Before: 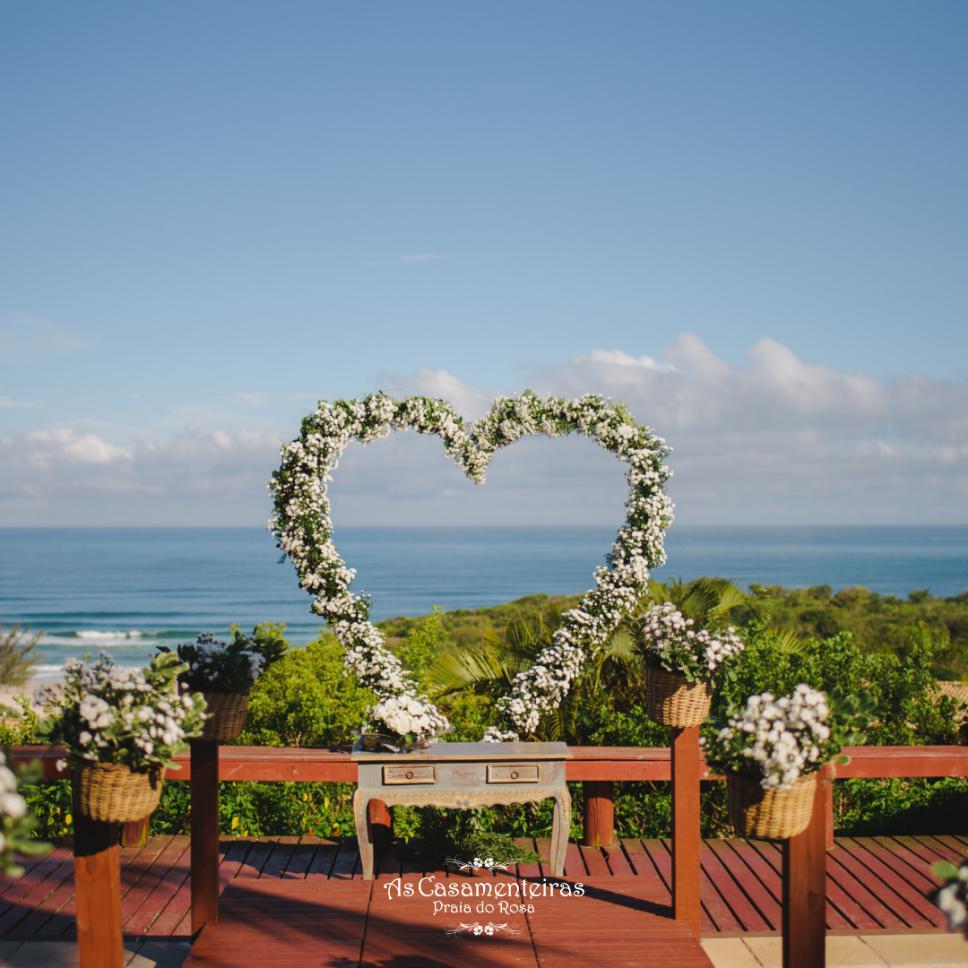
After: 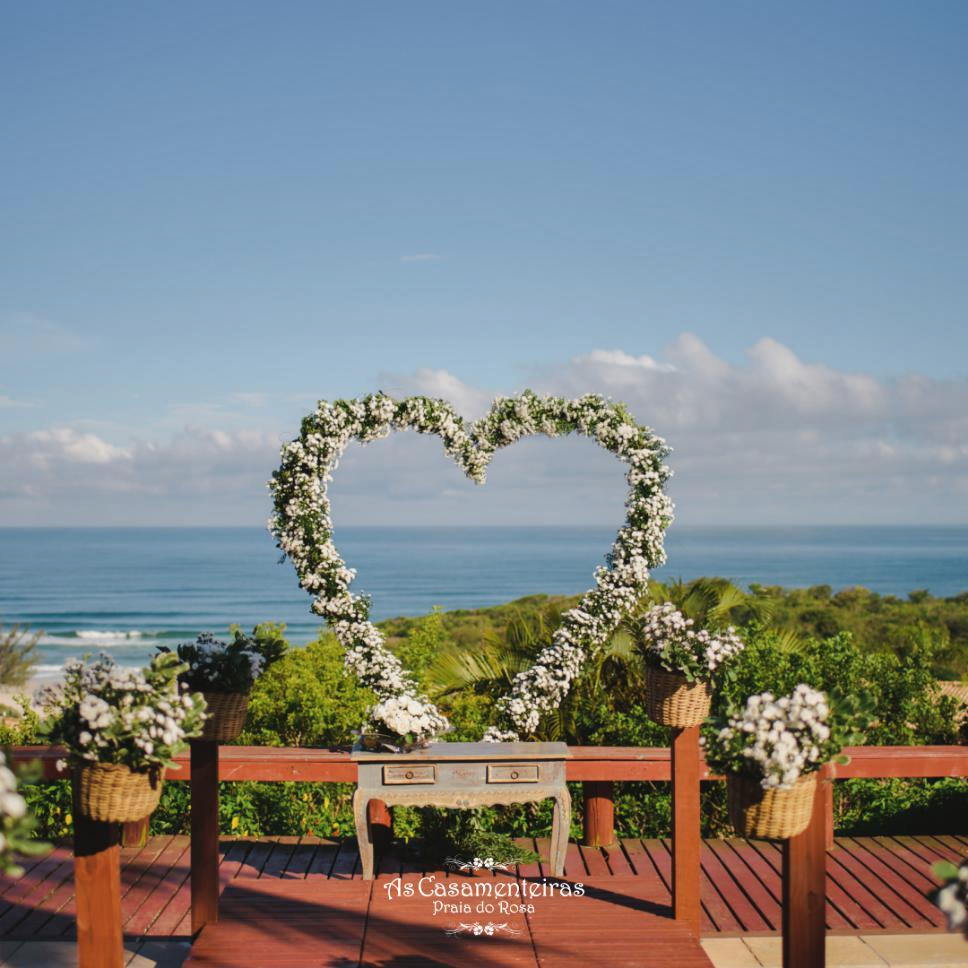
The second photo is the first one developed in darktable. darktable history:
exposure: compensate highlight preservation false
contrast brightness saturation: saturation -0.04
shadows and highlights: white point adjustment 0.971, soften with gaussian
